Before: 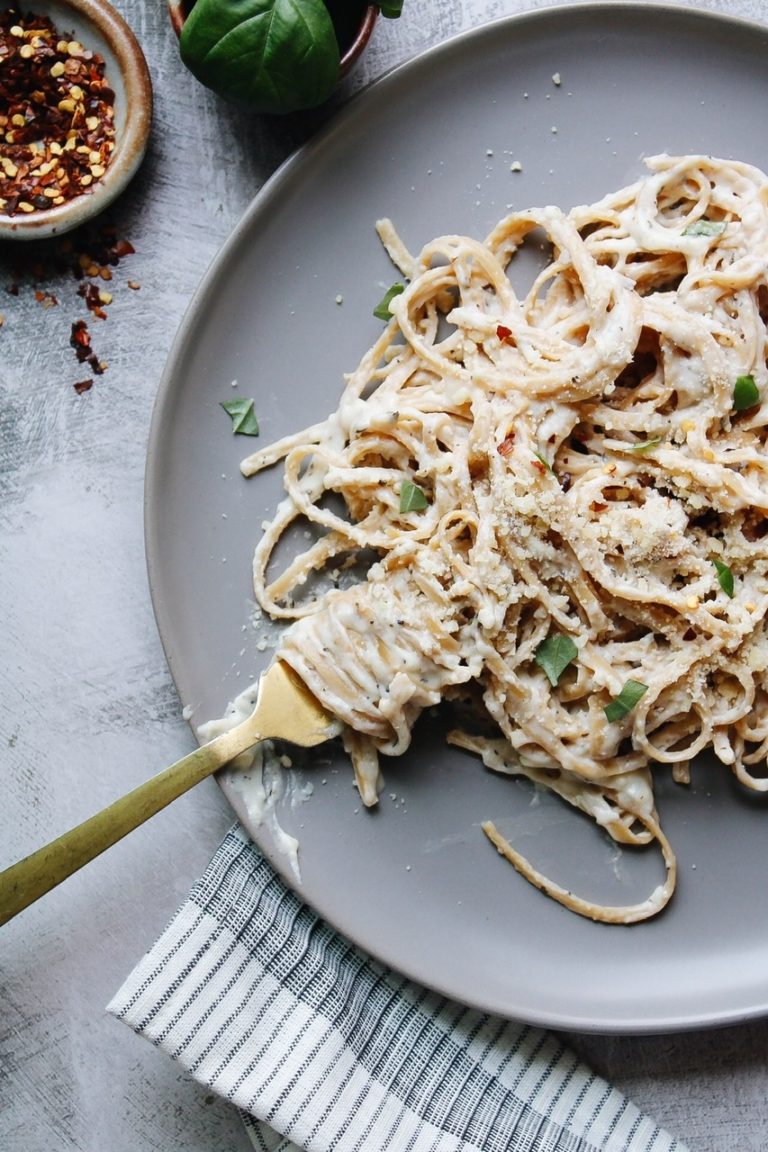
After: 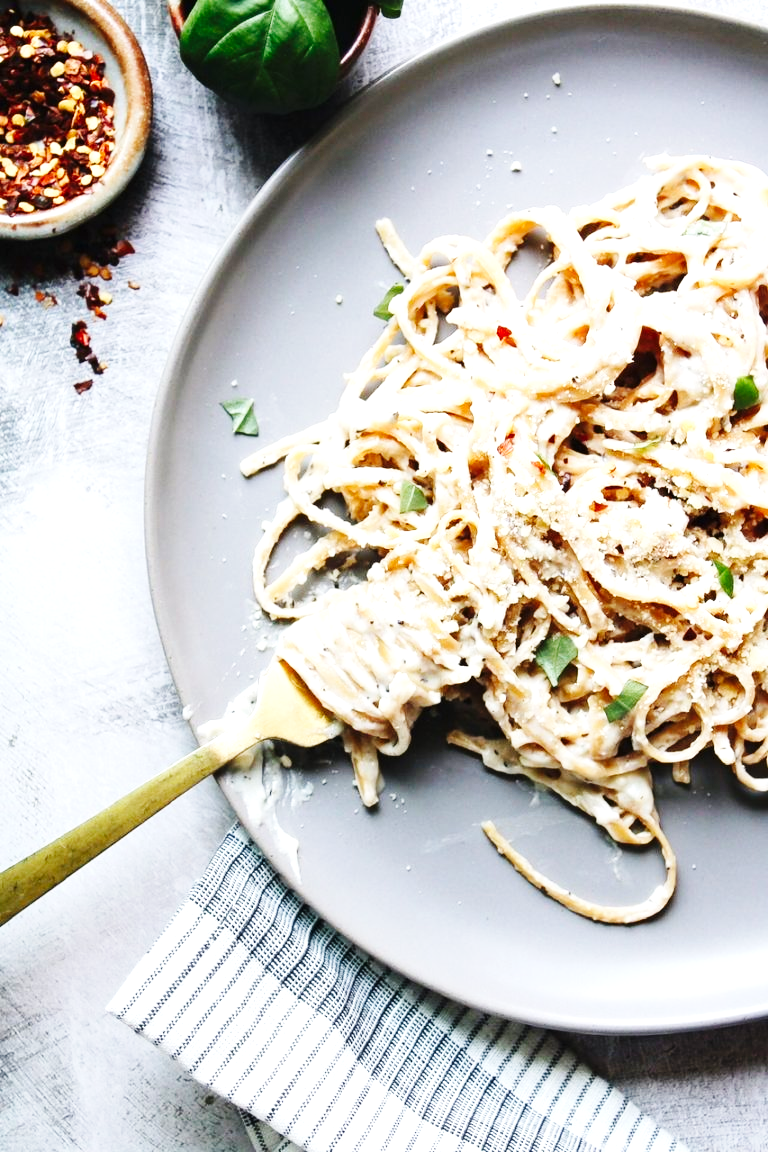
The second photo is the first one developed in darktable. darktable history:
exposure: exposure 0.77 EV, compensate highlight preservation false
base curve: curves: ch0 [(0, 0) (0.032, 0.025) (0.121, 0.166) (0.206, 0.329) (0.605, 0.79) (1, 1)], preserve colors none
